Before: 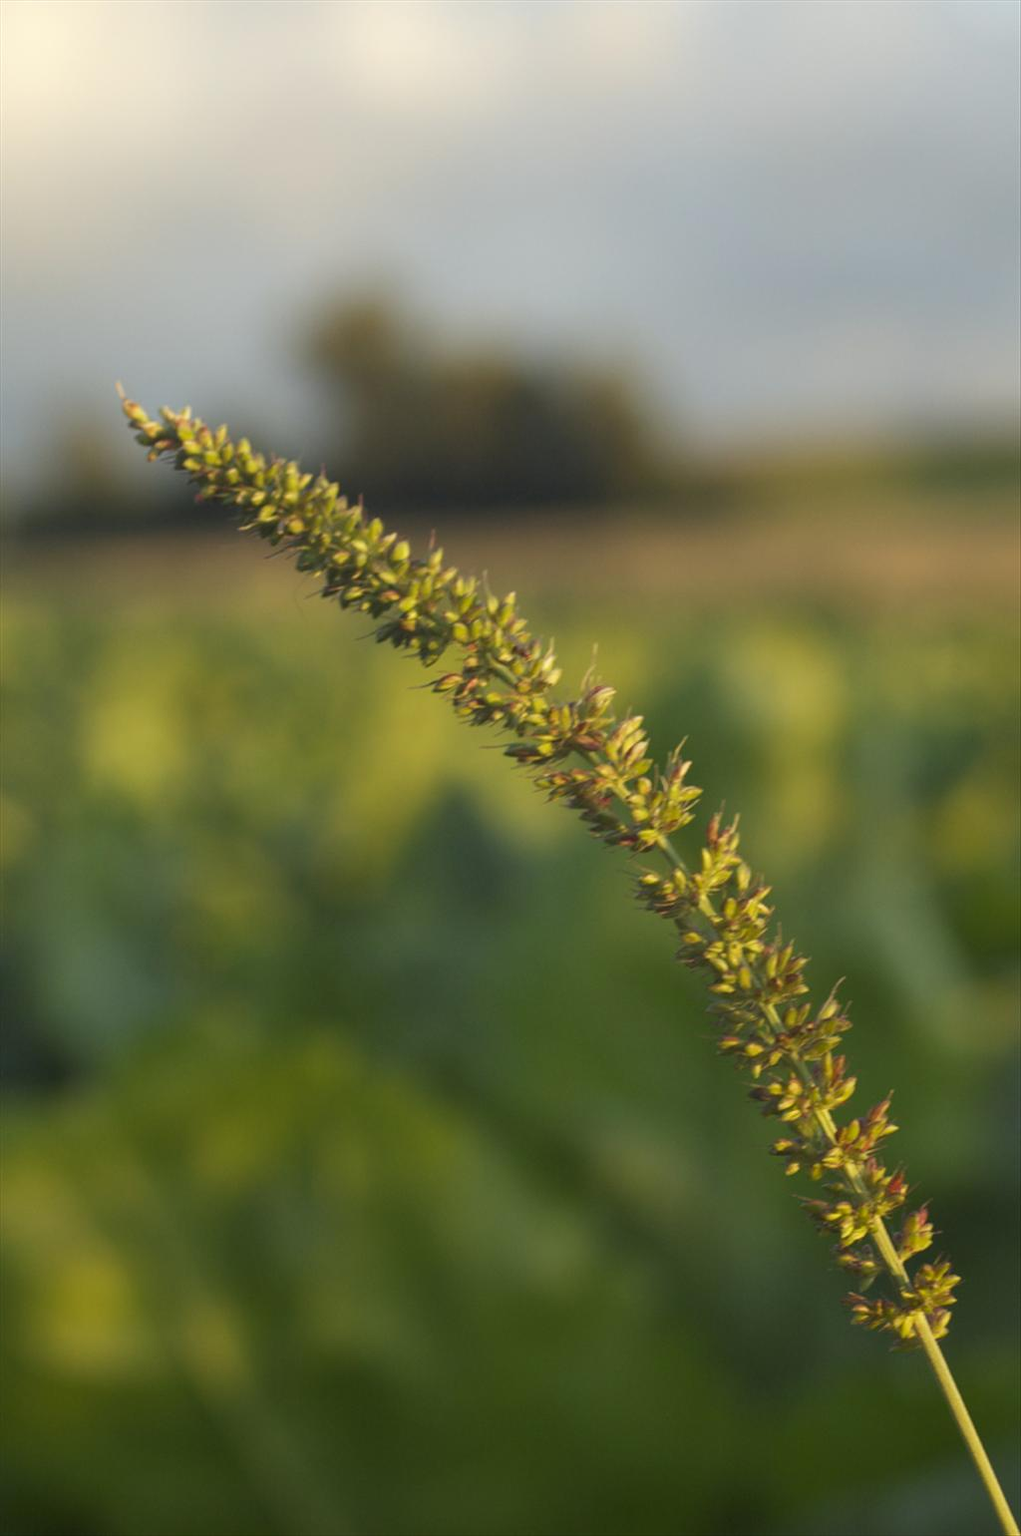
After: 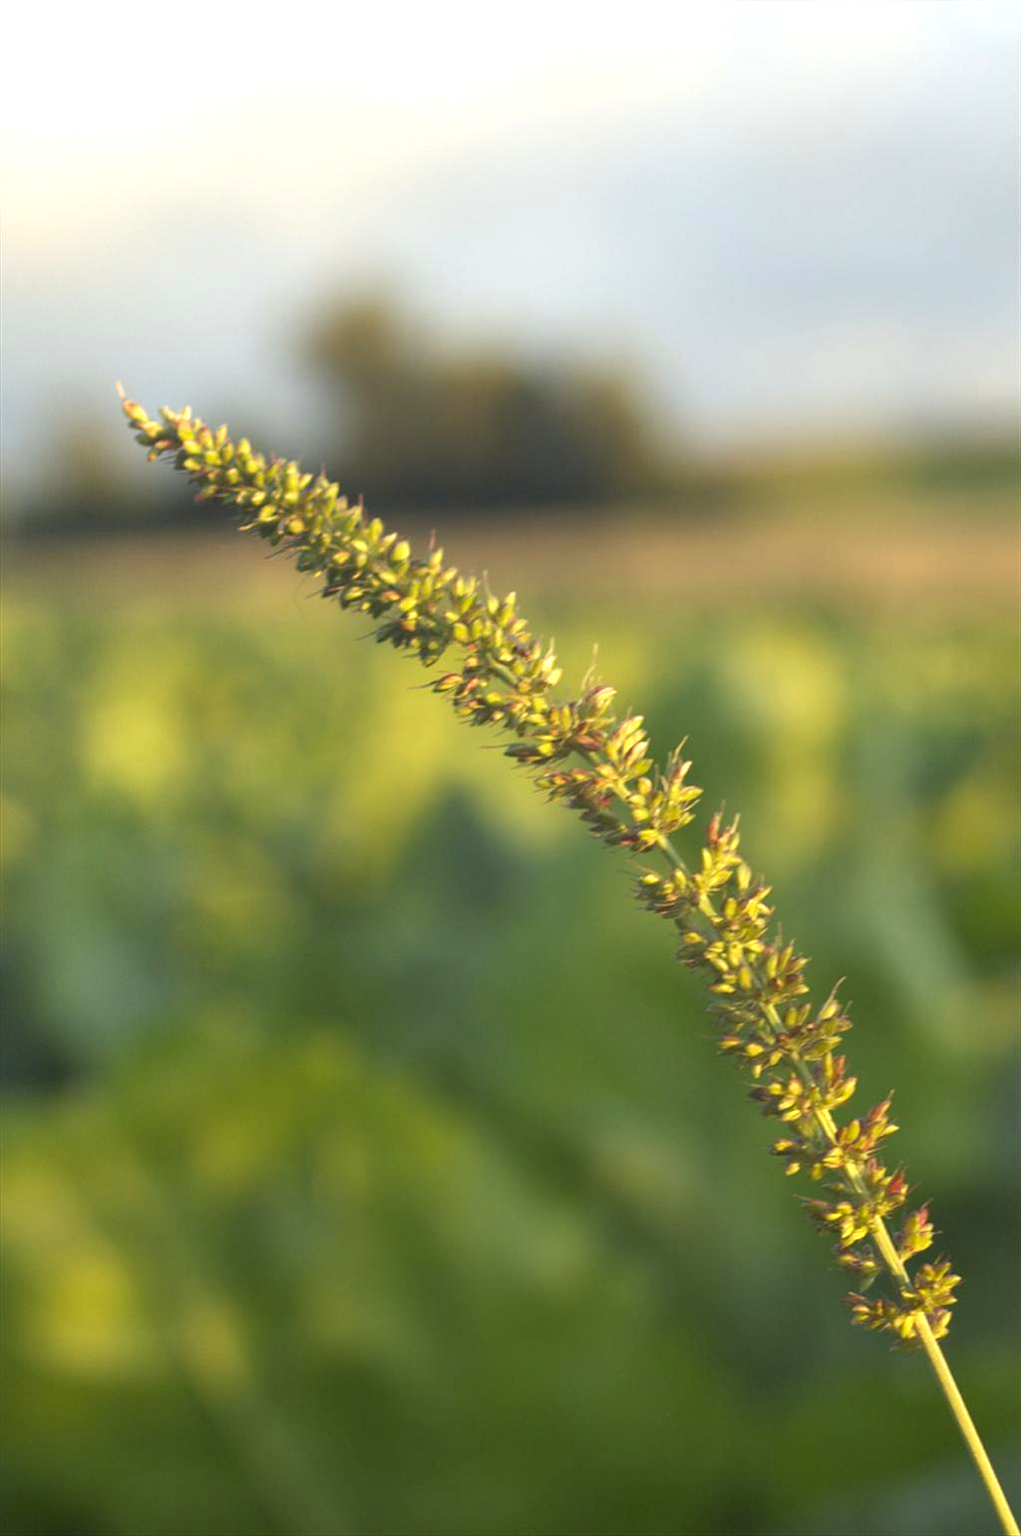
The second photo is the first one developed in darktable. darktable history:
exposure: exposure 0.779 EV, compensate highlight preservation false
